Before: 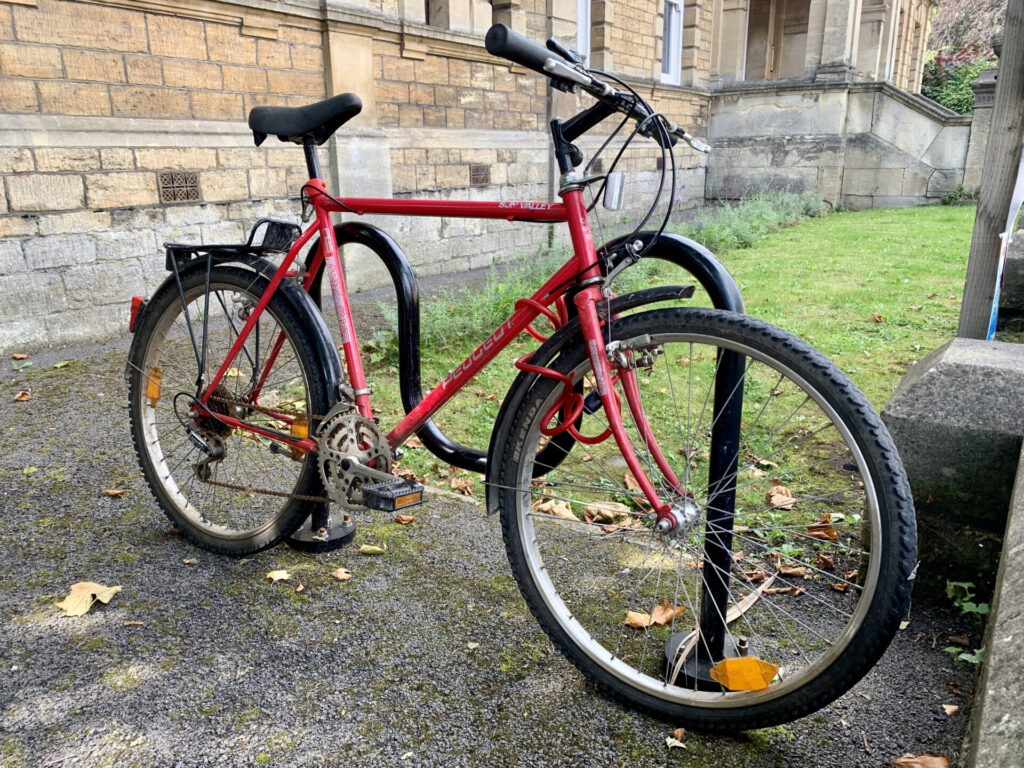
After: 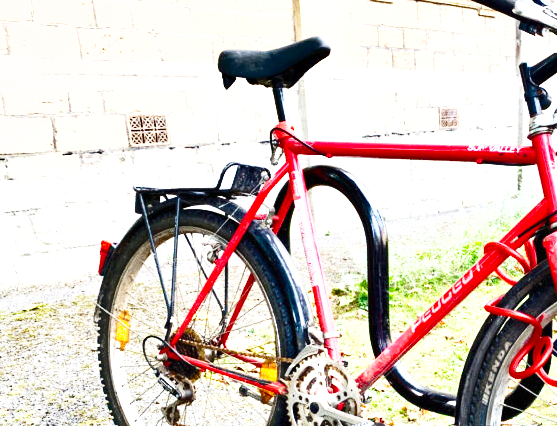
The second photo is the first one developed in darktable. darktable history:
exposure: black level correction 0, exposure 1.676 EV, compensate highlight preservation false
crop and rotate: left 3.039%, top 7.484%, right 42.516%, bottom 37.027%
base curve: curves: ch0 [(0, 0) (0.028, 0.03) (0.121, 0.232) (0.46, 0.748) (0.859, 0.968) (1, 1)], preserve colors none
shadows and highlights: low approximation 0.01, soften with gaussian
